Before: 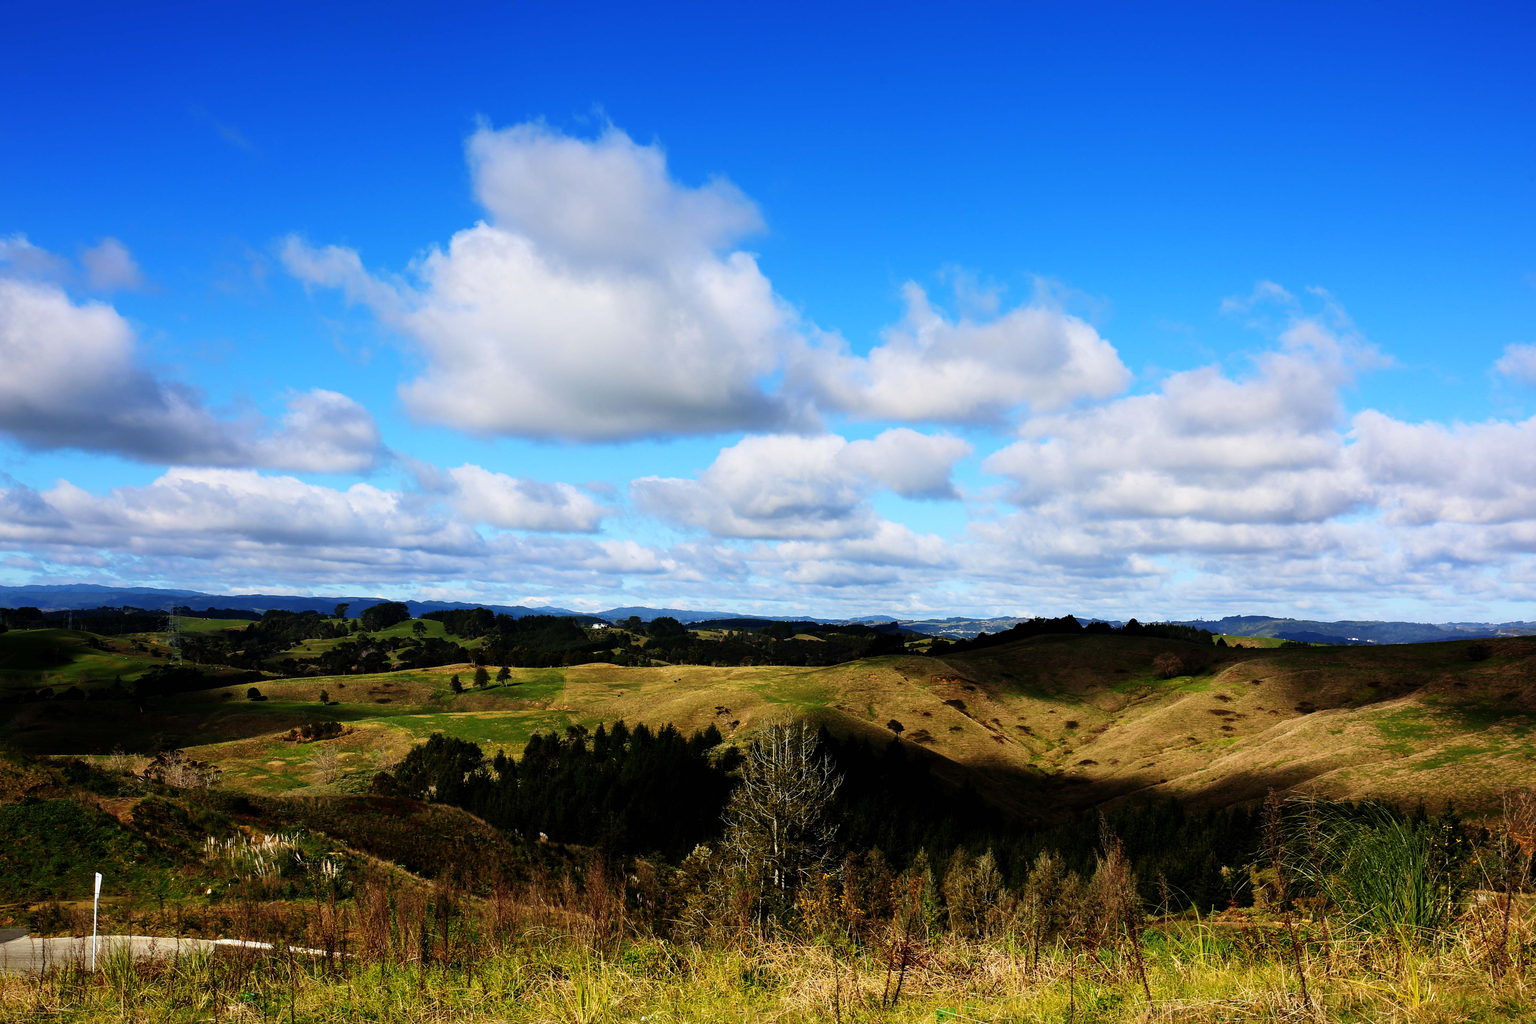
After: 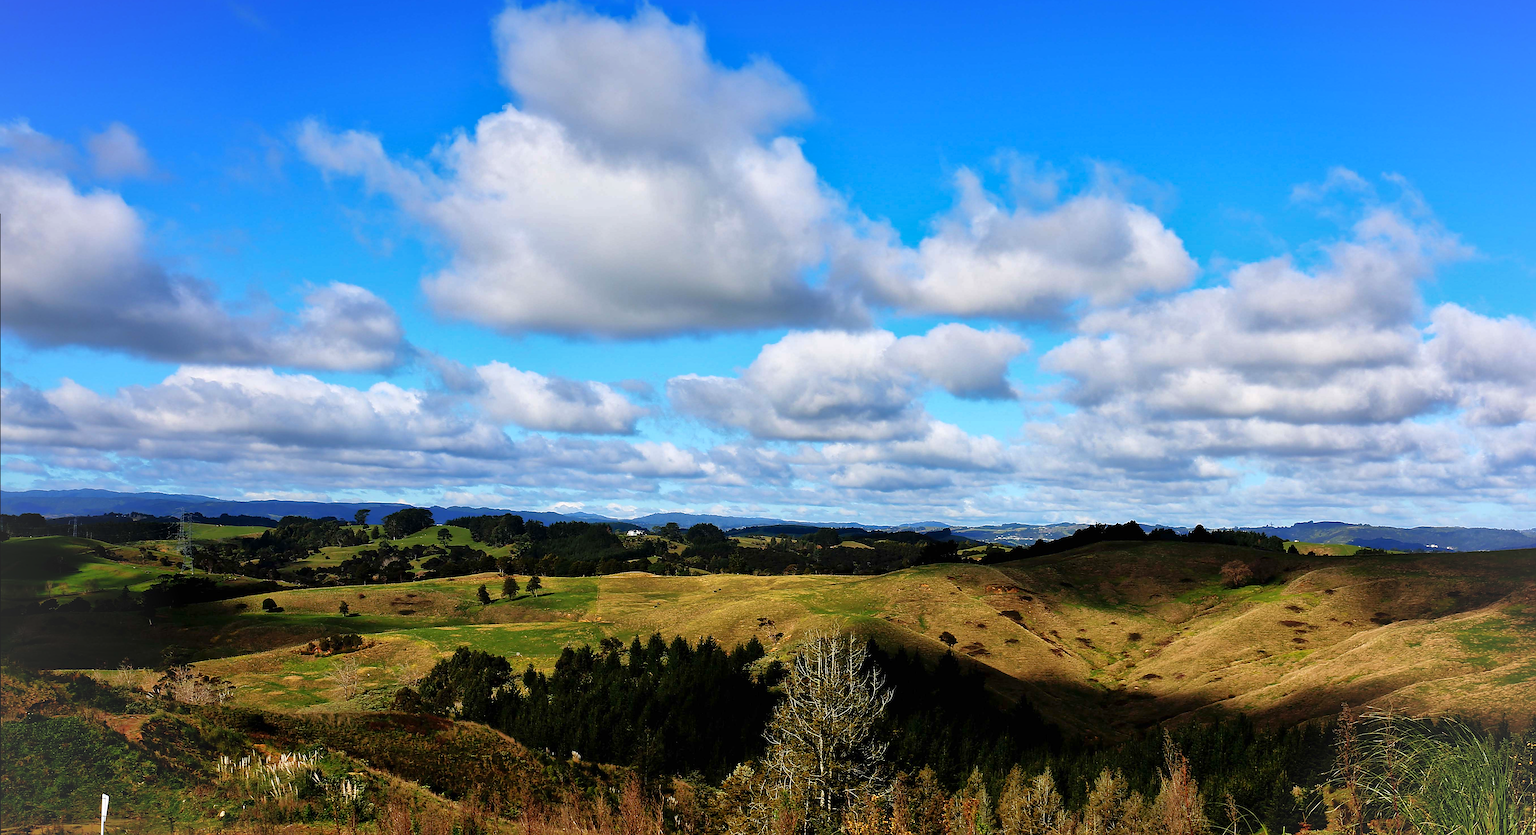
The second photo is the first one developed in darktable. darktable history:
crop and rotate: angle 0.047°, top 12.05%, right 5.499%, bottom 10.845%
sharpen: radius 1.422, amount 1.248, threshold 0.615
exposure: exposure 0.124 EV, compensate exposure bias true, compensate highlight preservation false
vignetting: fall-off radius 60.44%, brightness 0.048, saturation 0.001
shadows and highlights: on, module defaults
